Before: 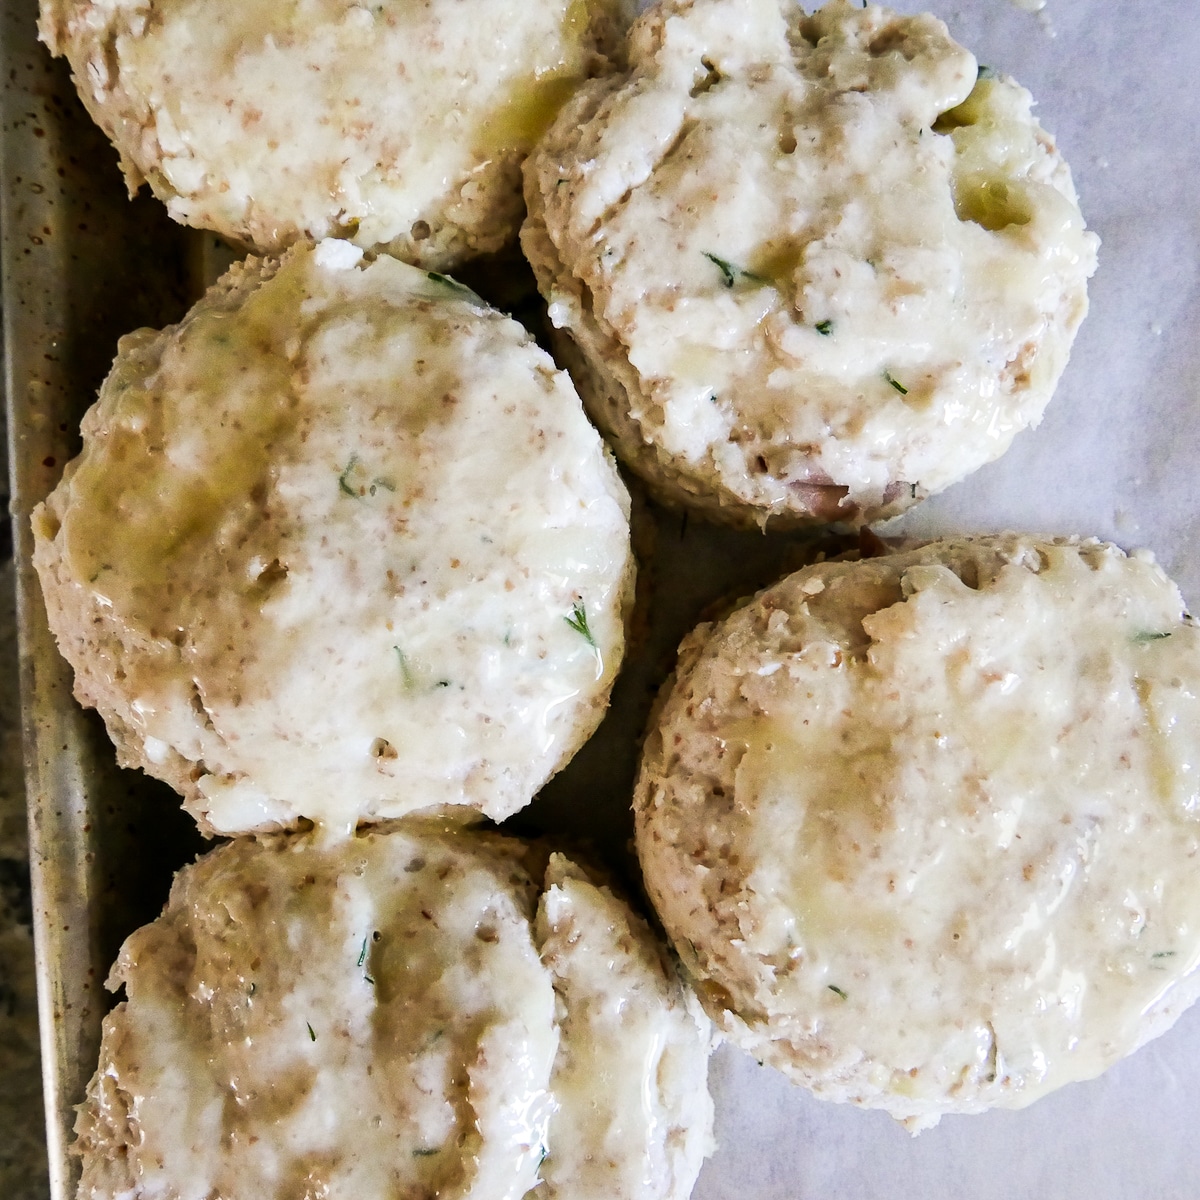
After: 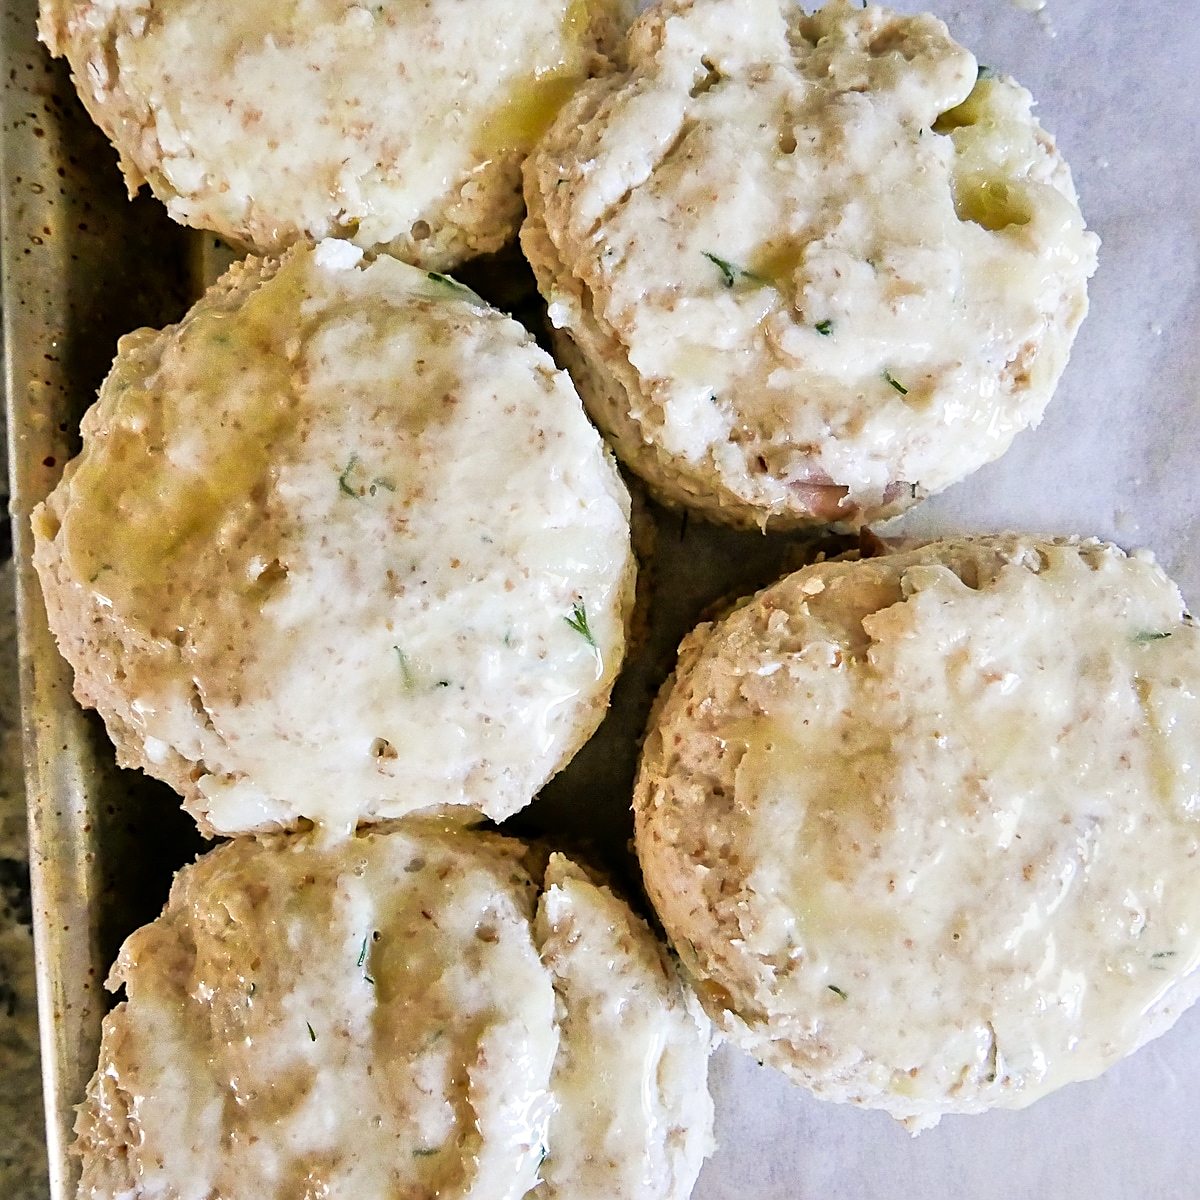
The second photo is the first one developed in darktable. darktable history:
tone equalizer: -7 EV 0.15 EV, -6 EV 0.6 EV, -5 EV 1.15 EV, -4 EV 1.33 EV, -3 EV 1.15 EV, -2 EV 0.6 EV, -1 EV 0.15 EV, mask exposure compensation -0.5 EV
sharpen: on, module defaults
